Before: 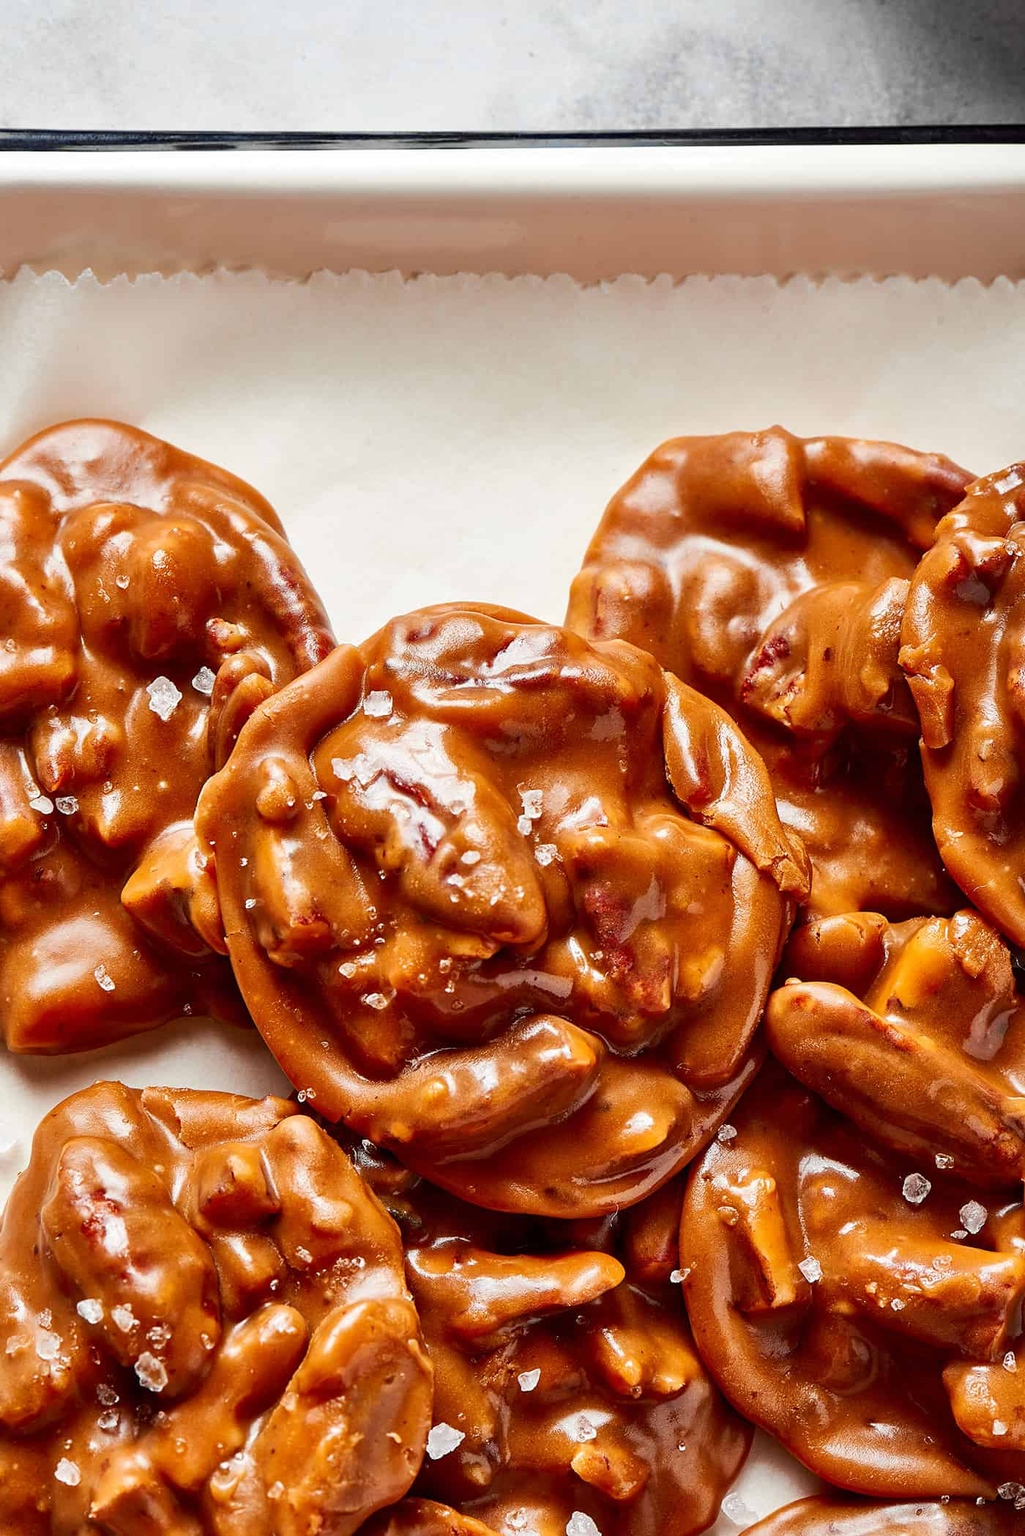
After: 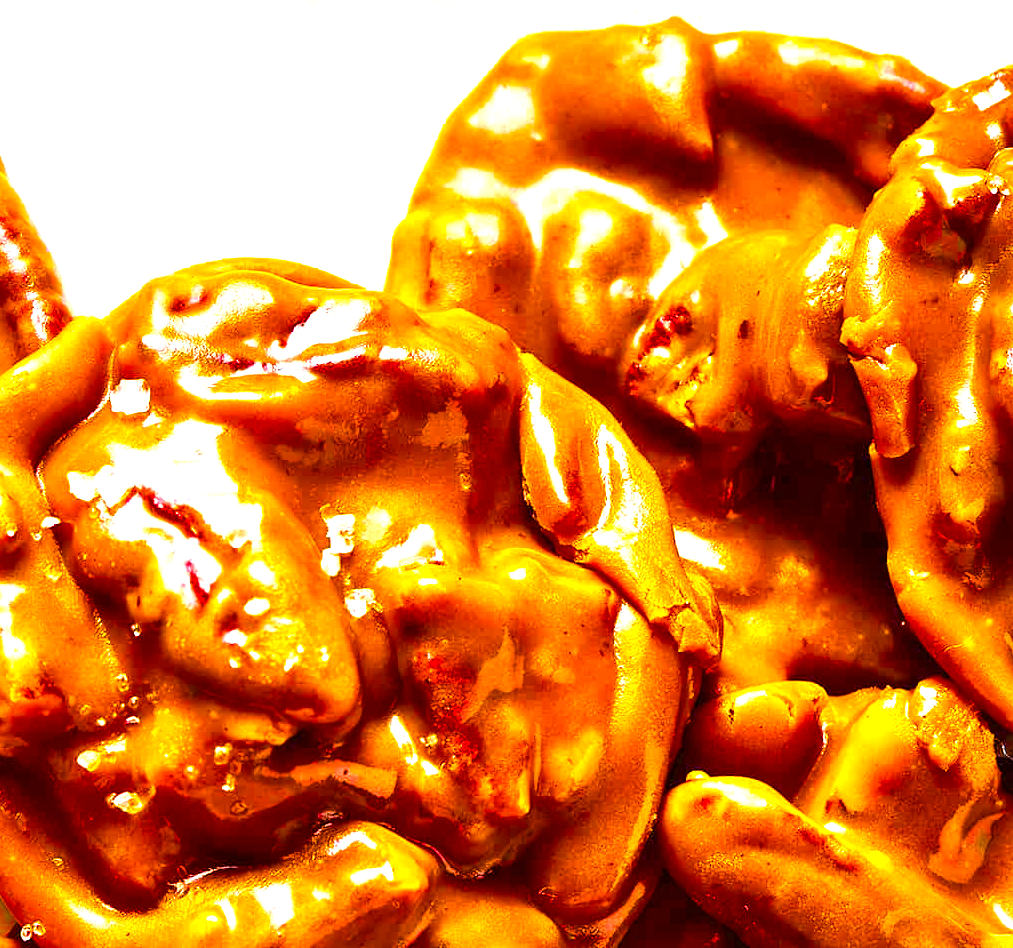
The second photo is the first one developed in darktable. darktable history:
crop and rotate: left 27.576%, top 26.902%, bottom 27.85%
color balance rgb: perceptual saturation grading › global saturation 64.036%, perceptual saturation grading › highlights 59.868%, perceptual saturation grading › mid-tones 49.315%, perceptual saturation grading › shadows 50.02%, global vibrance 20%
exposure: black level correction 0, exposure 1.444 EV, compensate highlight preservation false
